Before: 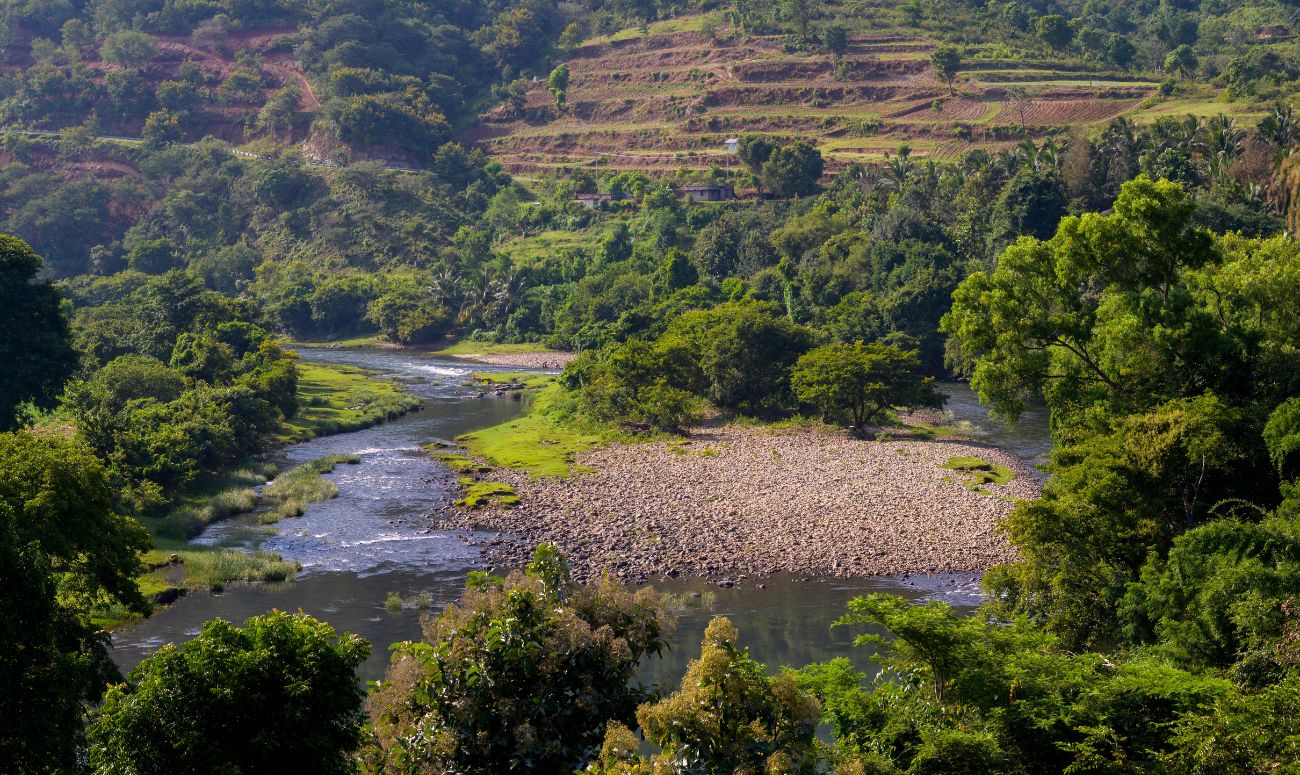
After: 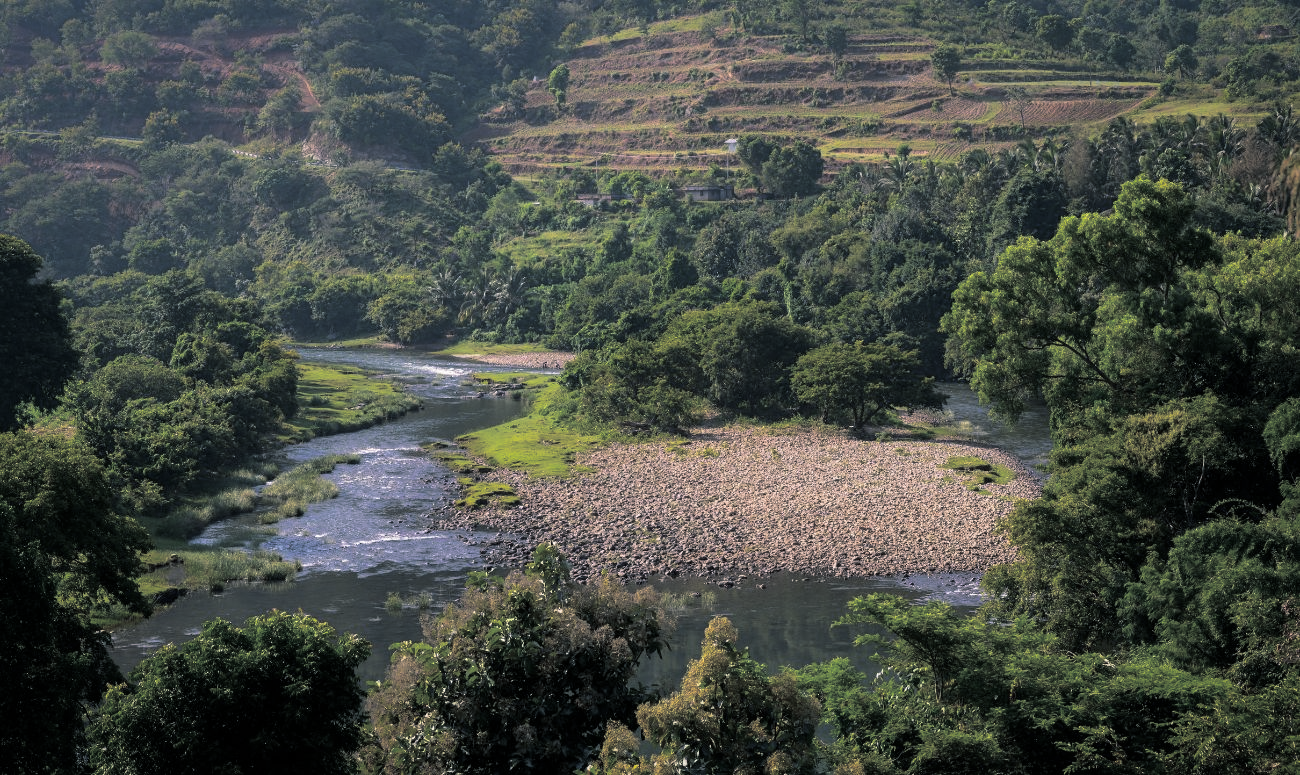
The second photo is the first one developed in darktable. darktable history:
vignetting: fall-off start 80.87%, fall-off radius 61.59%, brightness -0.384, saturation 0.007, center (0, 0.007), automatic ratio true, width/height ratio 1.418
split-toning: shadows › hue 201.6°, shadows › saturation 0.16, highlights › hue 50.4°, highlights › saturation 0.2, balance -49.9
